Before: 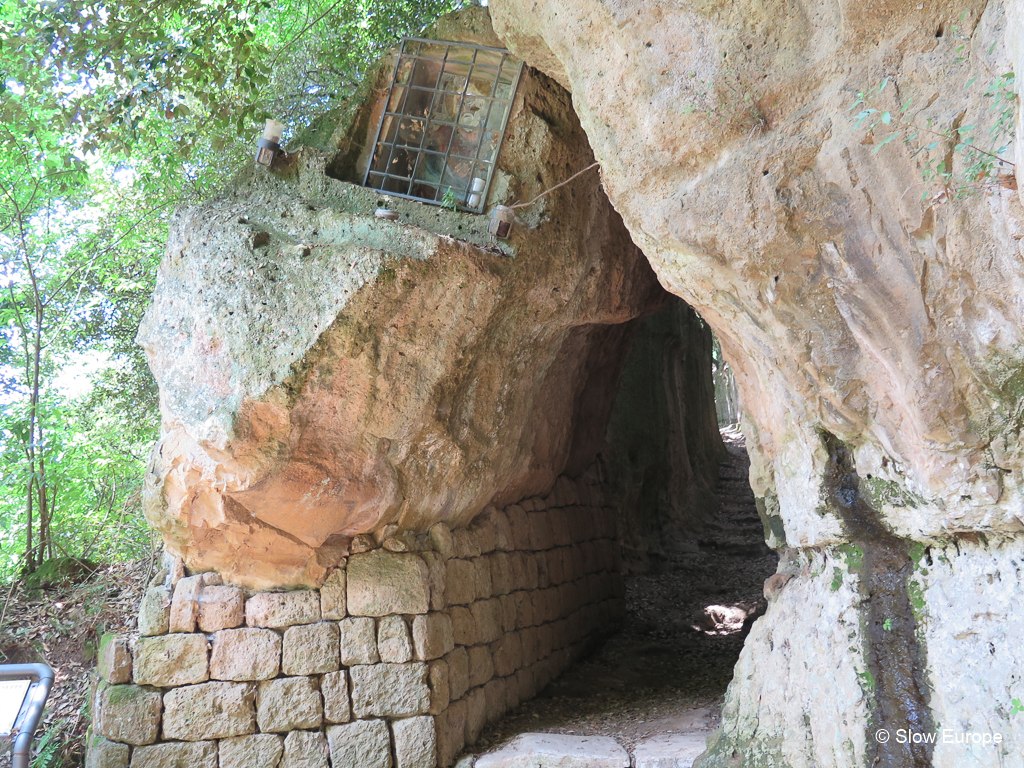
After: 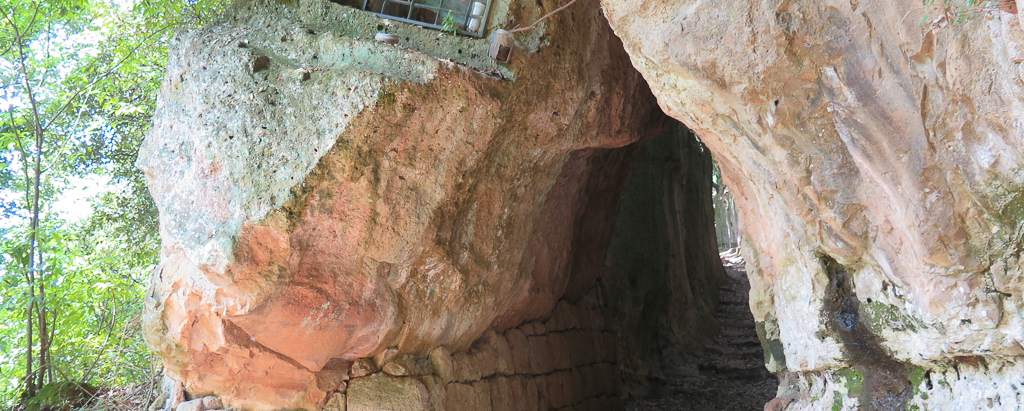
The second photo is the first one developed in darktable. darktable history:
crop and rotate: top 23.043%, bottom 23.437%
color zones: curves: ch1 [(0.235, 0.558) (0.75, 0.5)]; ch2 [(0.25, 0.462) (0.749, 0.457)], mix 40.67%
